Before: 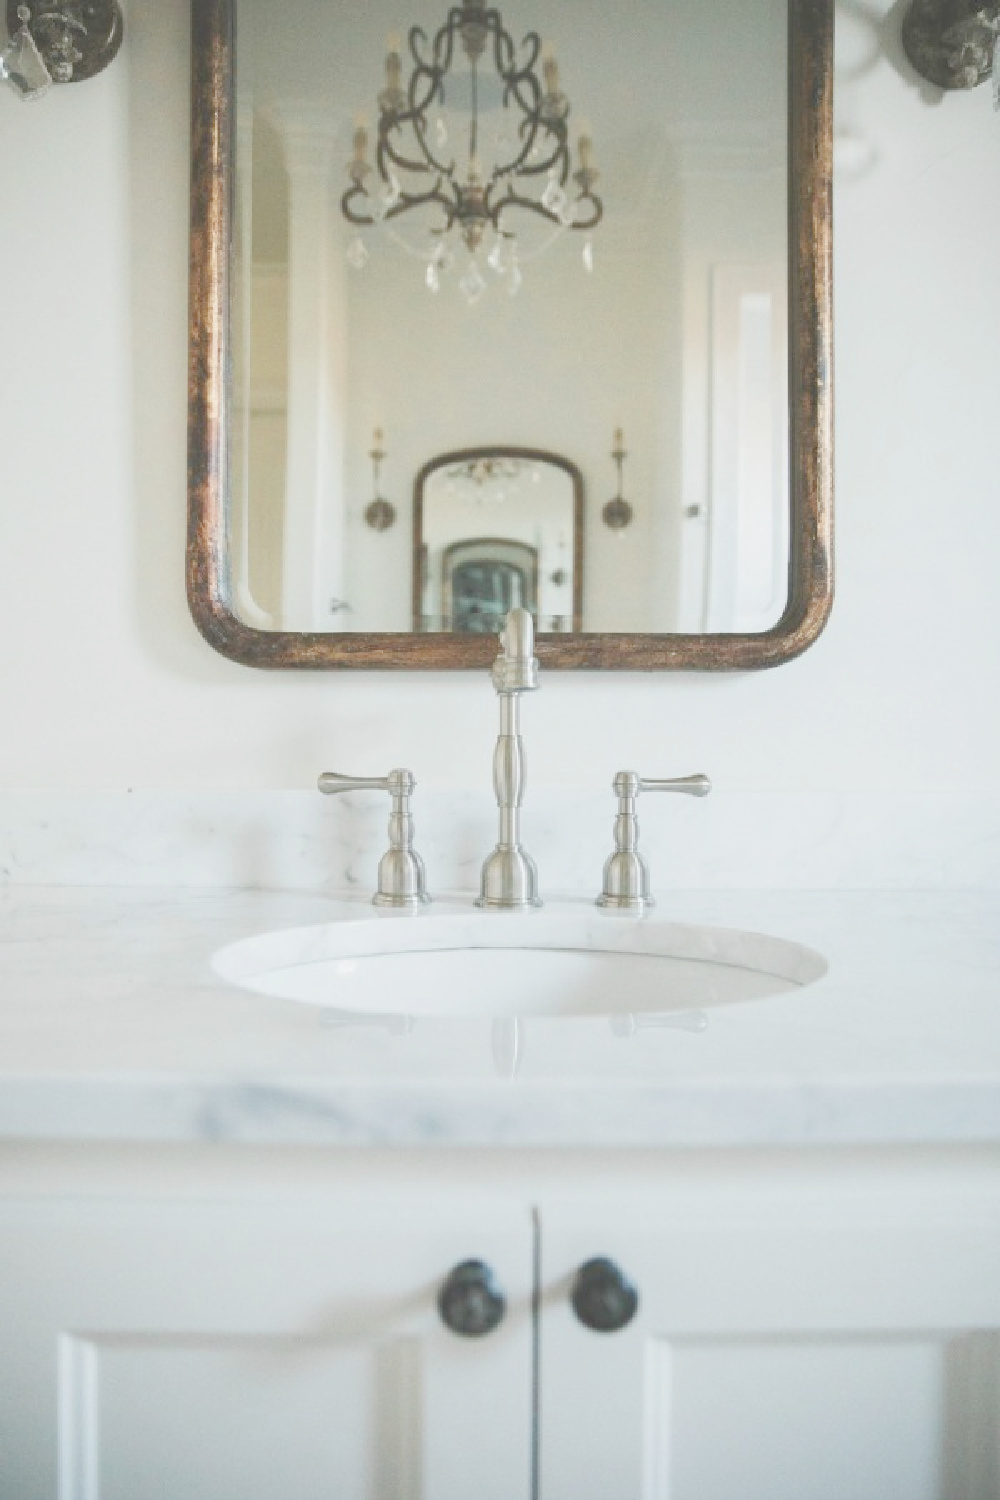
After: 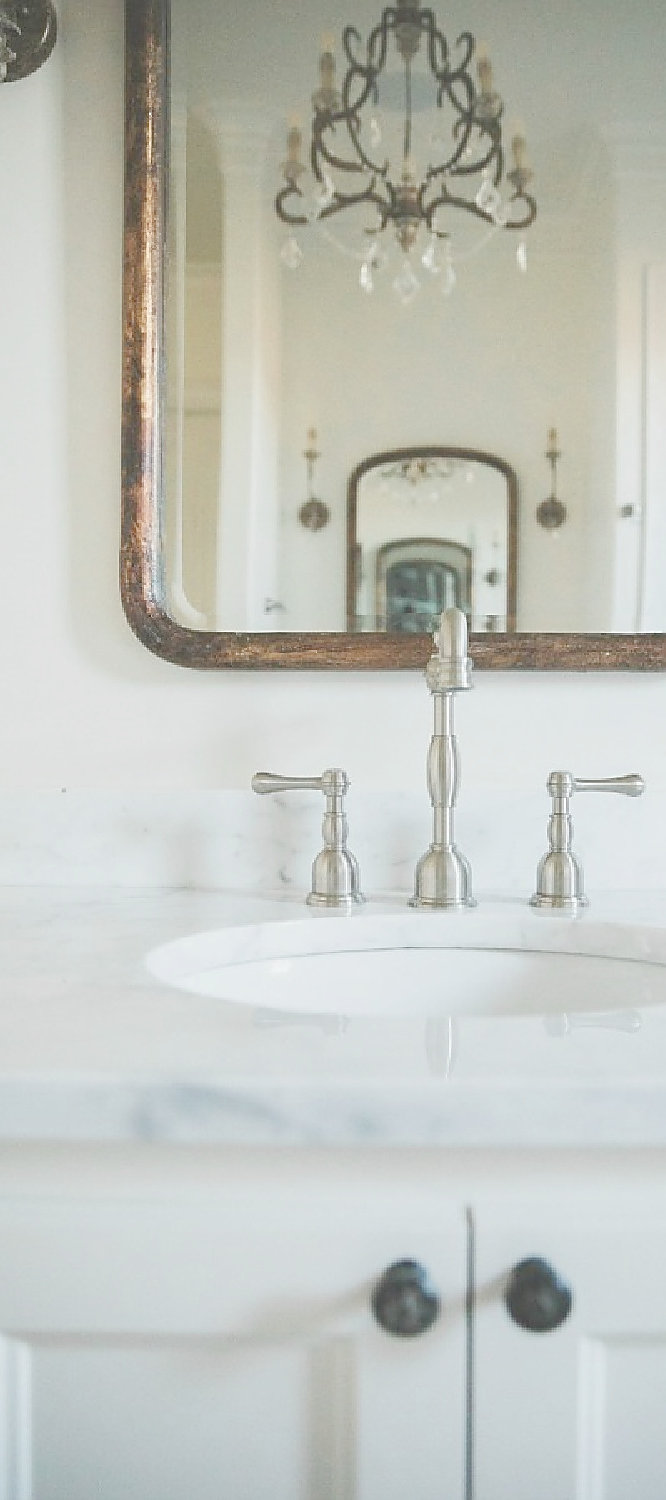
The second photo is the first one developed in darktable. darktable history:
sharpen: radius 1.4, amount 1.25, threshold 0.7
crop and rotate: left 6.617%, right 26.717%
color balance: contrast fulcrum 17.78%
